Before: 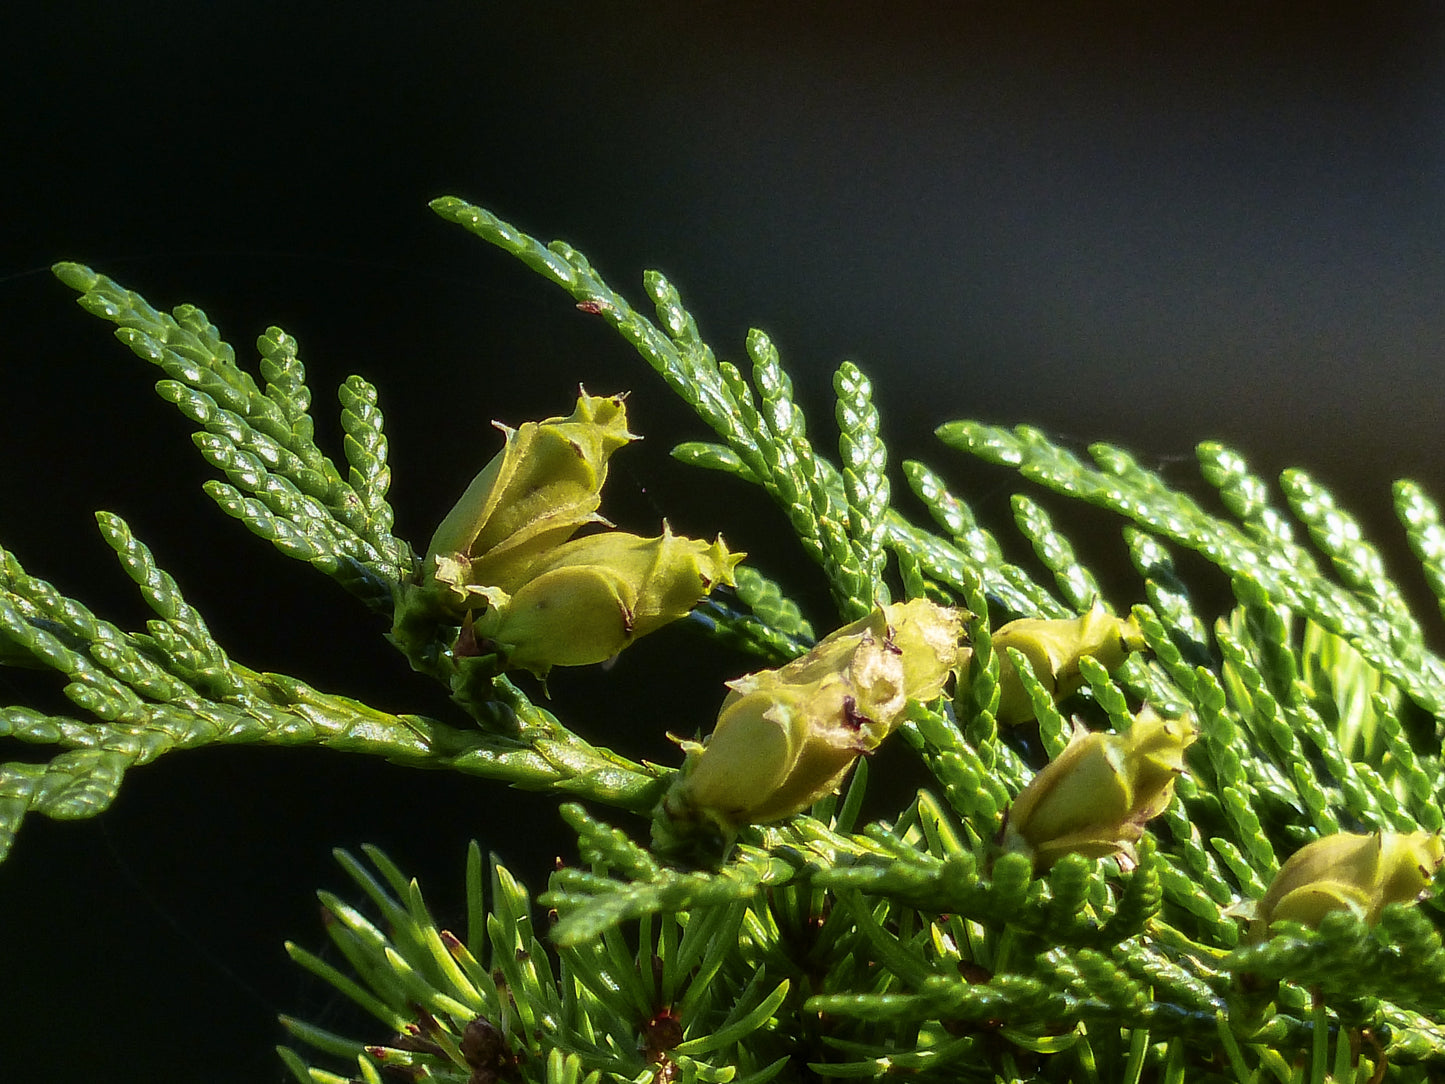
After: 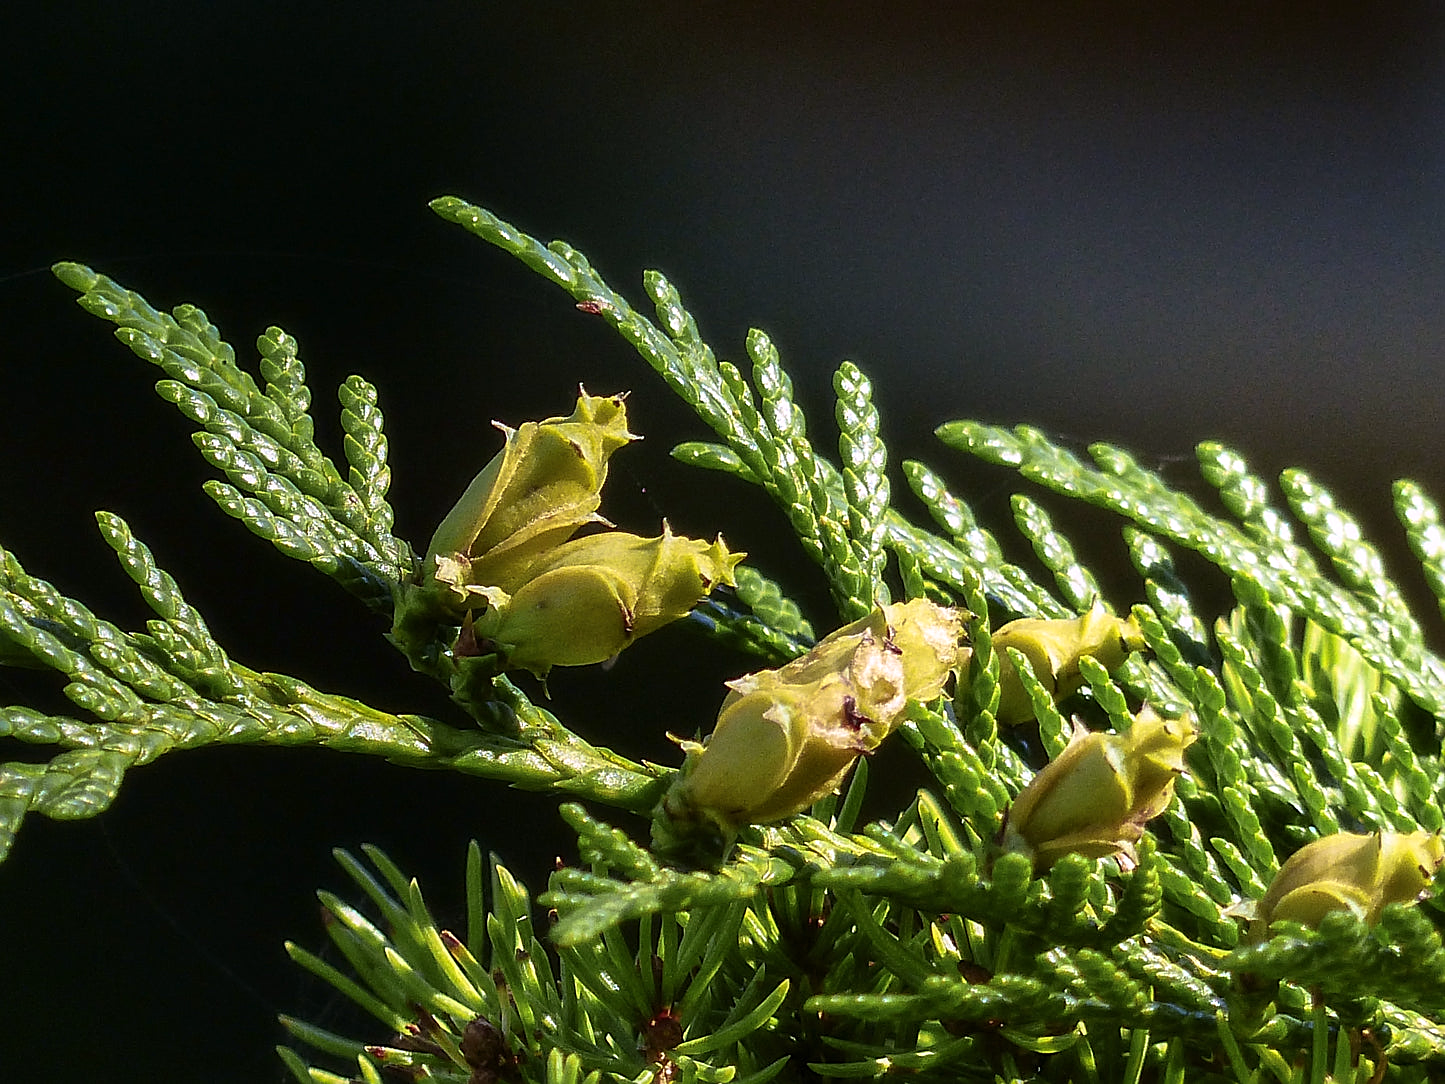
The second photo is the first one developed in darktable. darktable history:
white balance: red 1.05, blue 1.072
sharpen: on, module defaults
